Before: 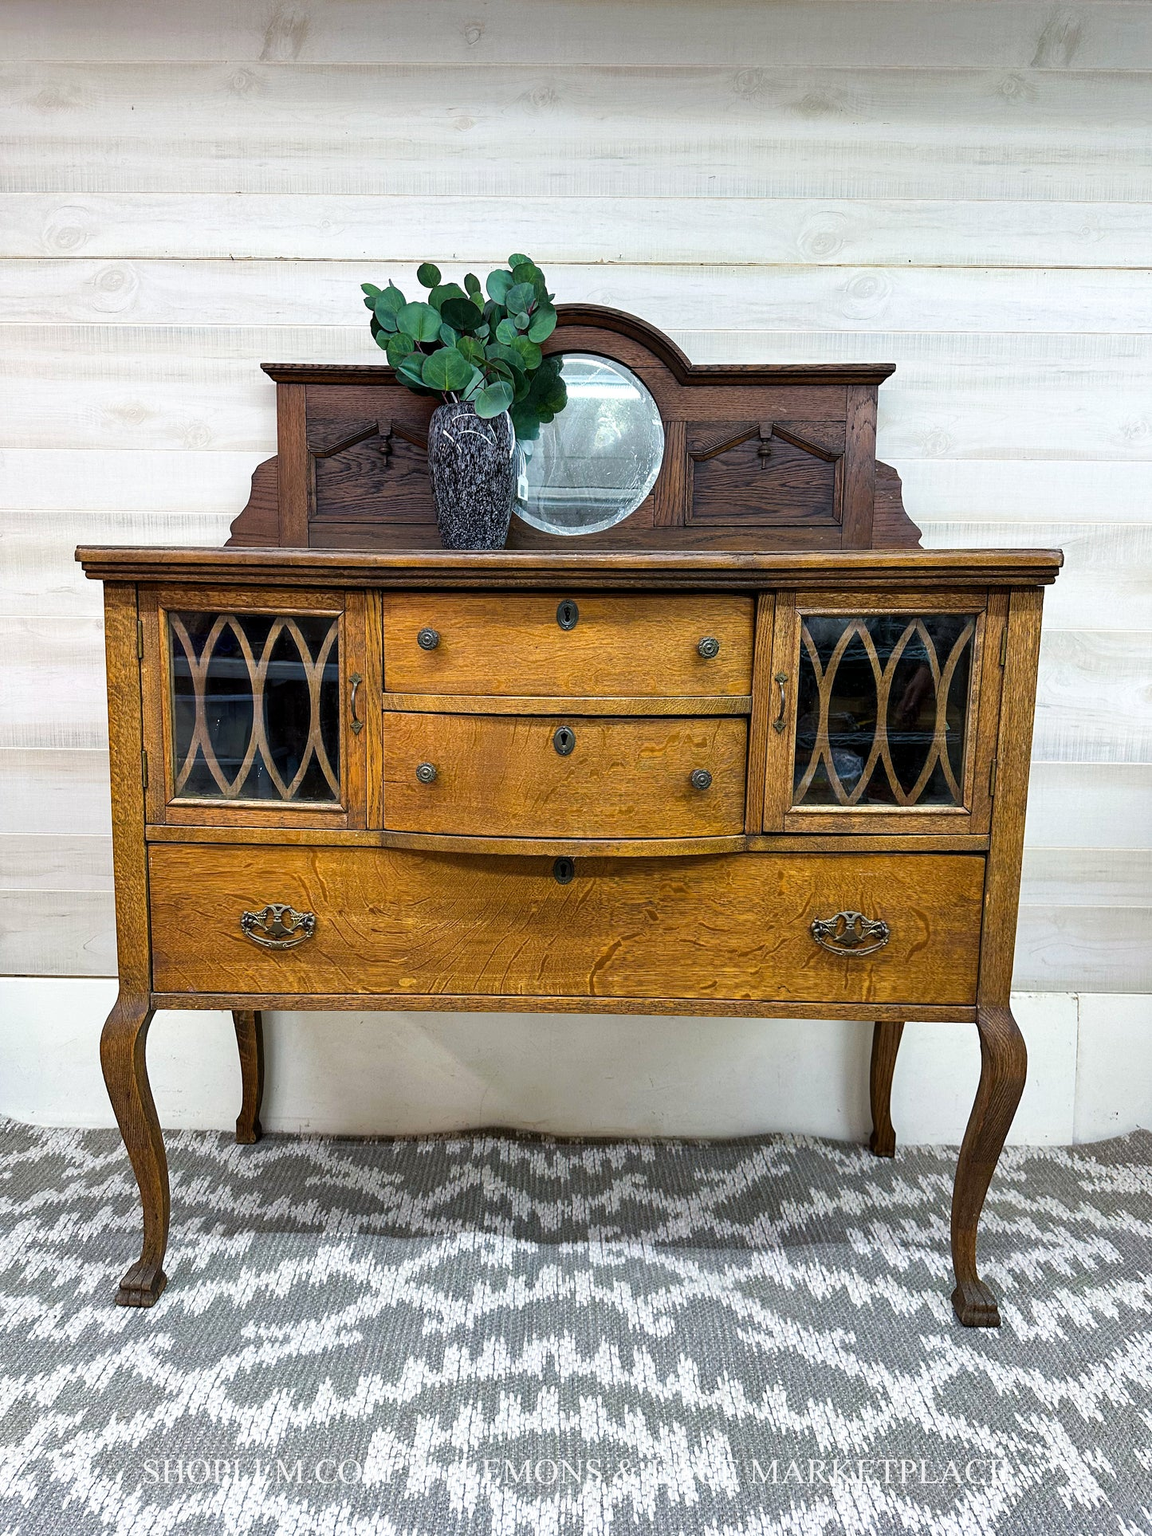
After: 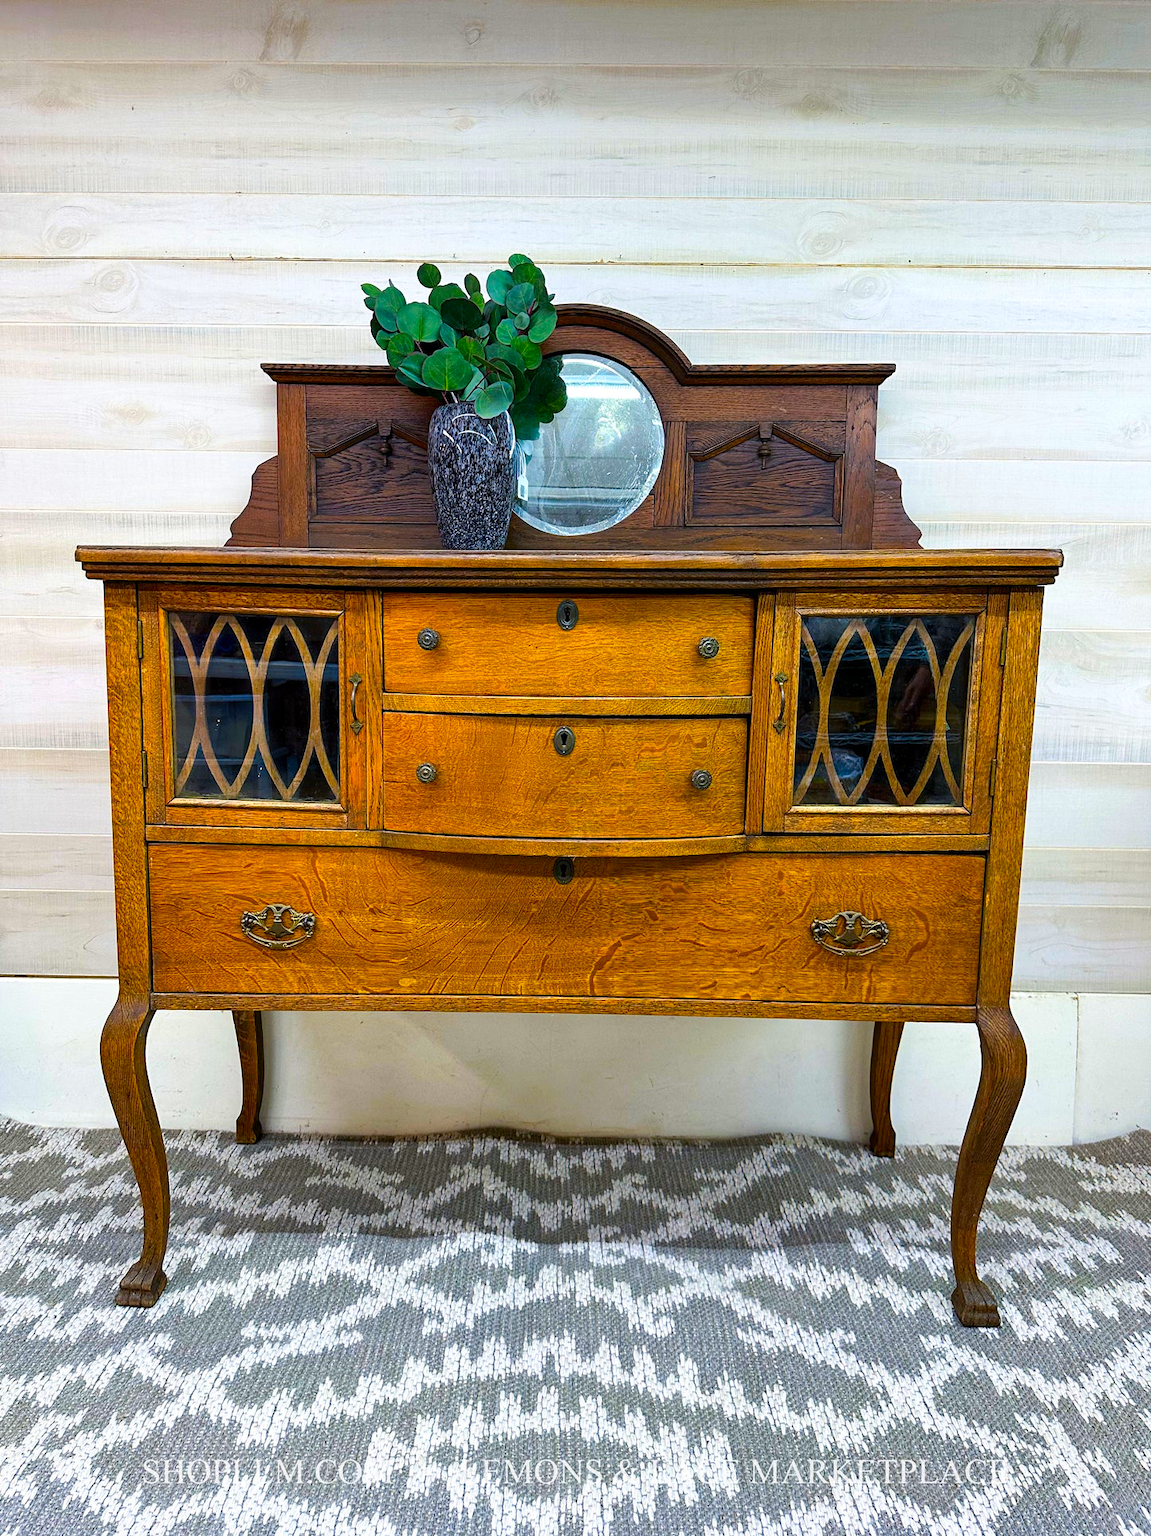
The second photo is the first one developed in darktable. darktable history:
color contrast: green-magenta contrast 1.55, blue-yellow contrast 1.83
